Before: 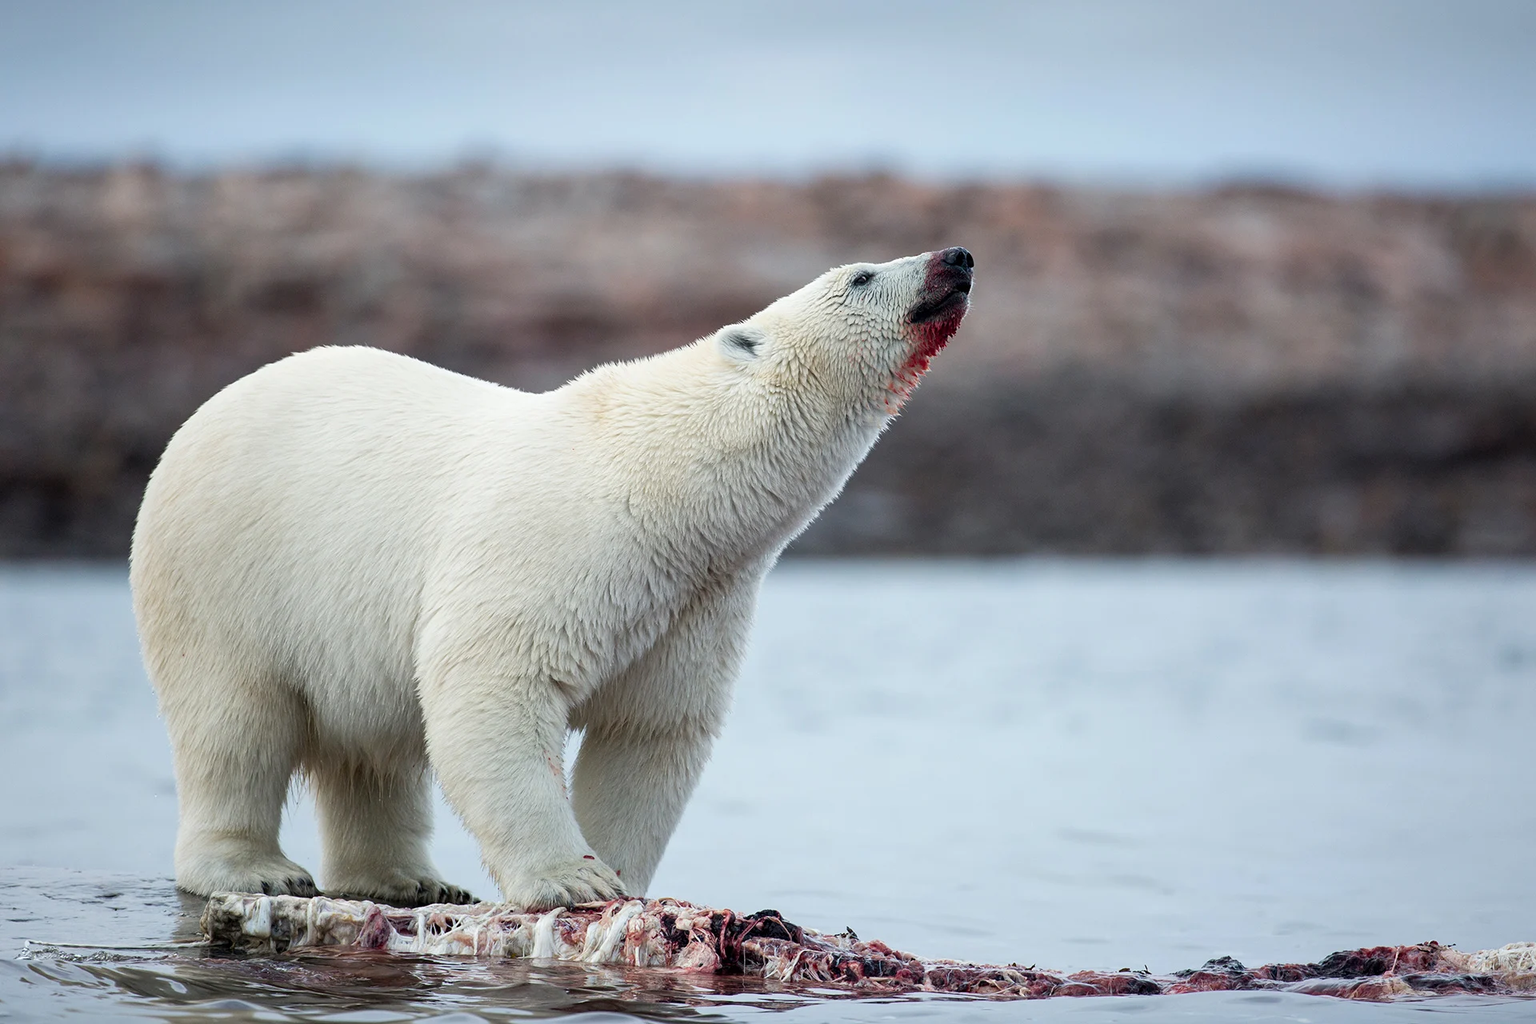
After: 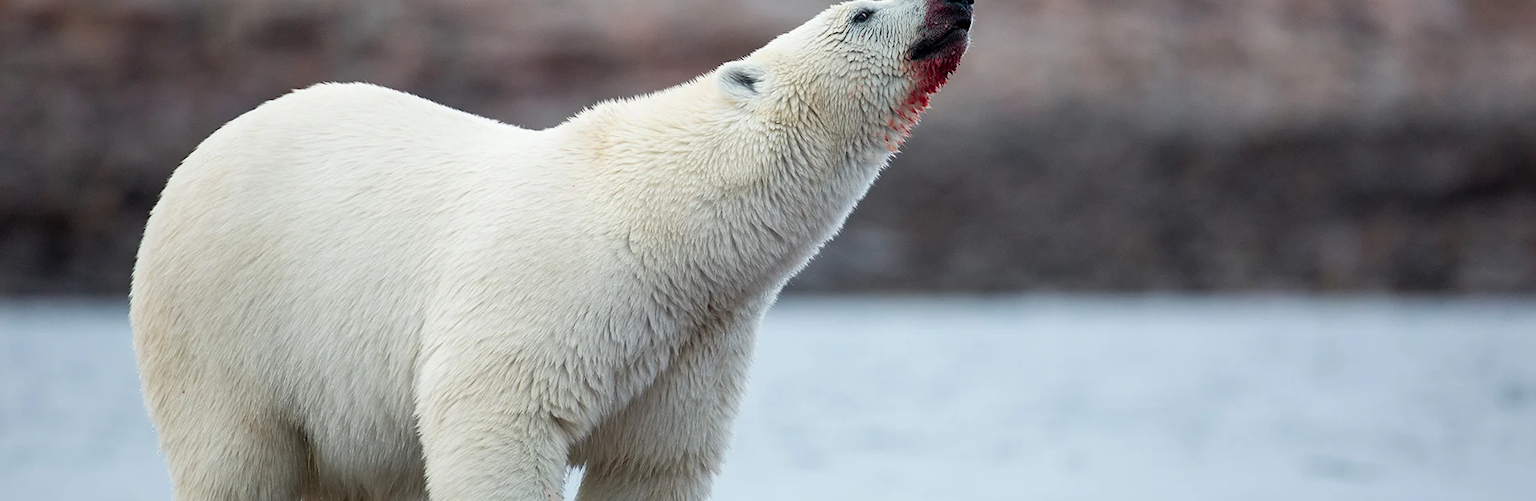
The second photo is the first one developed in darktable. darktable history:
crop and rotate: top 25.764%, bottom 25.188%
